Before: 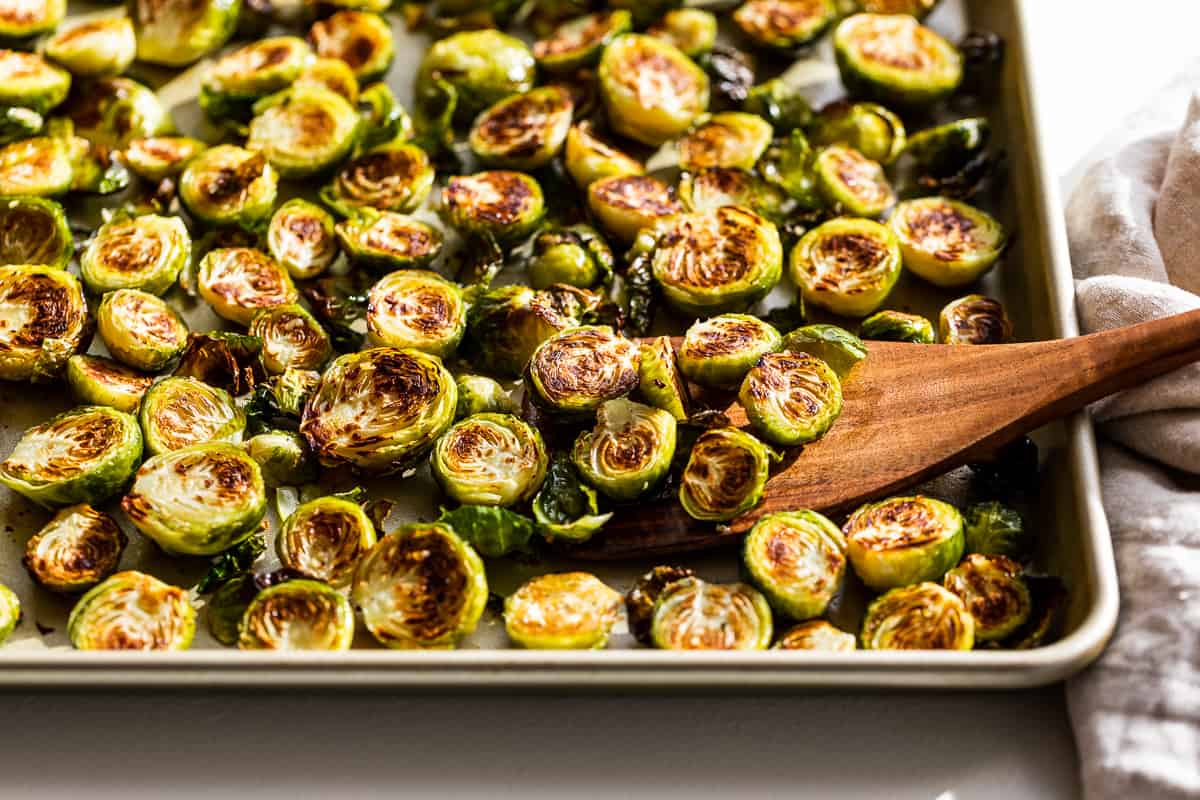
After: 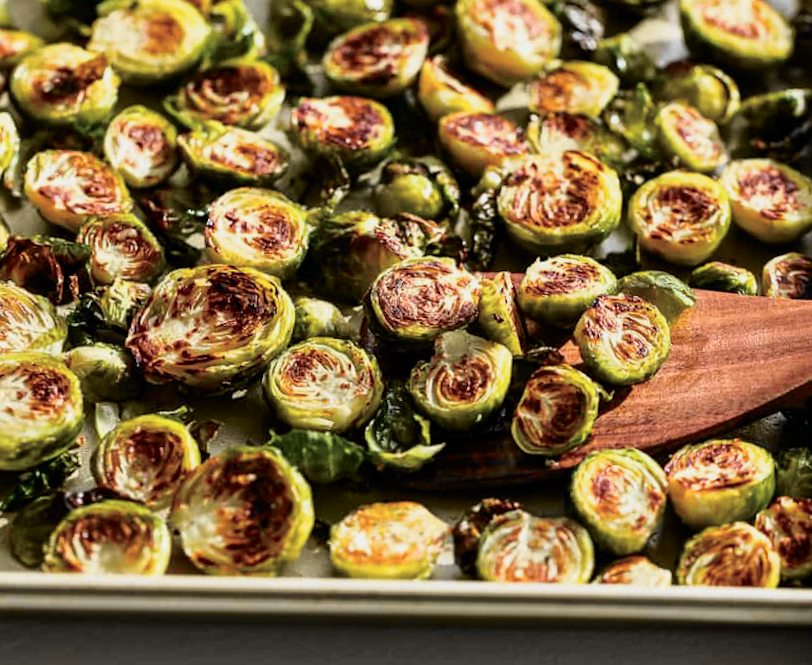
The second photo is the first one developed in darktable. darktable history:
tone curve: curves: ch0 [(0, 0) (0.058, 0.037) (0.214, 0.183) (0.304, 0.288) (0.561, 0.554) (0.687, 0.677) (0.768, 0.768) (0.858, 0.861) (0.987, 0.945)]; ch1 [(0, 0) (0.172, 0.123) (0.312, 0.296) (0.432, 0.448) (0.471, 0.469) (0.502, 0.5) (0.521, 0.505) (0.565, 0.569) (0.663, 0.663) (0.703, 0.721) (0.857, 0.917) (1, 1)]; ch2 [(0, 0) (0.411, 0.424) (0.485, 0.497) (0.502, 0.5) (0.517, 0.511) (0.556, 0.562) (0.626, 0.594) (0.709, 0.661) (1, 1)], color space Lab, independent channels, preserve colors none
crop and rotate: angle -3.27°, left 14.277%, top 0.028%, right 10.766%, bottom 0.028%
rotate and perspective: rotation -0.013°, lens shift (vertical) -0.027, lens shift (horizontal) 0.178, crop left 0.016, crop right 0.989, crop top 0.082, crop bottom 0.918
